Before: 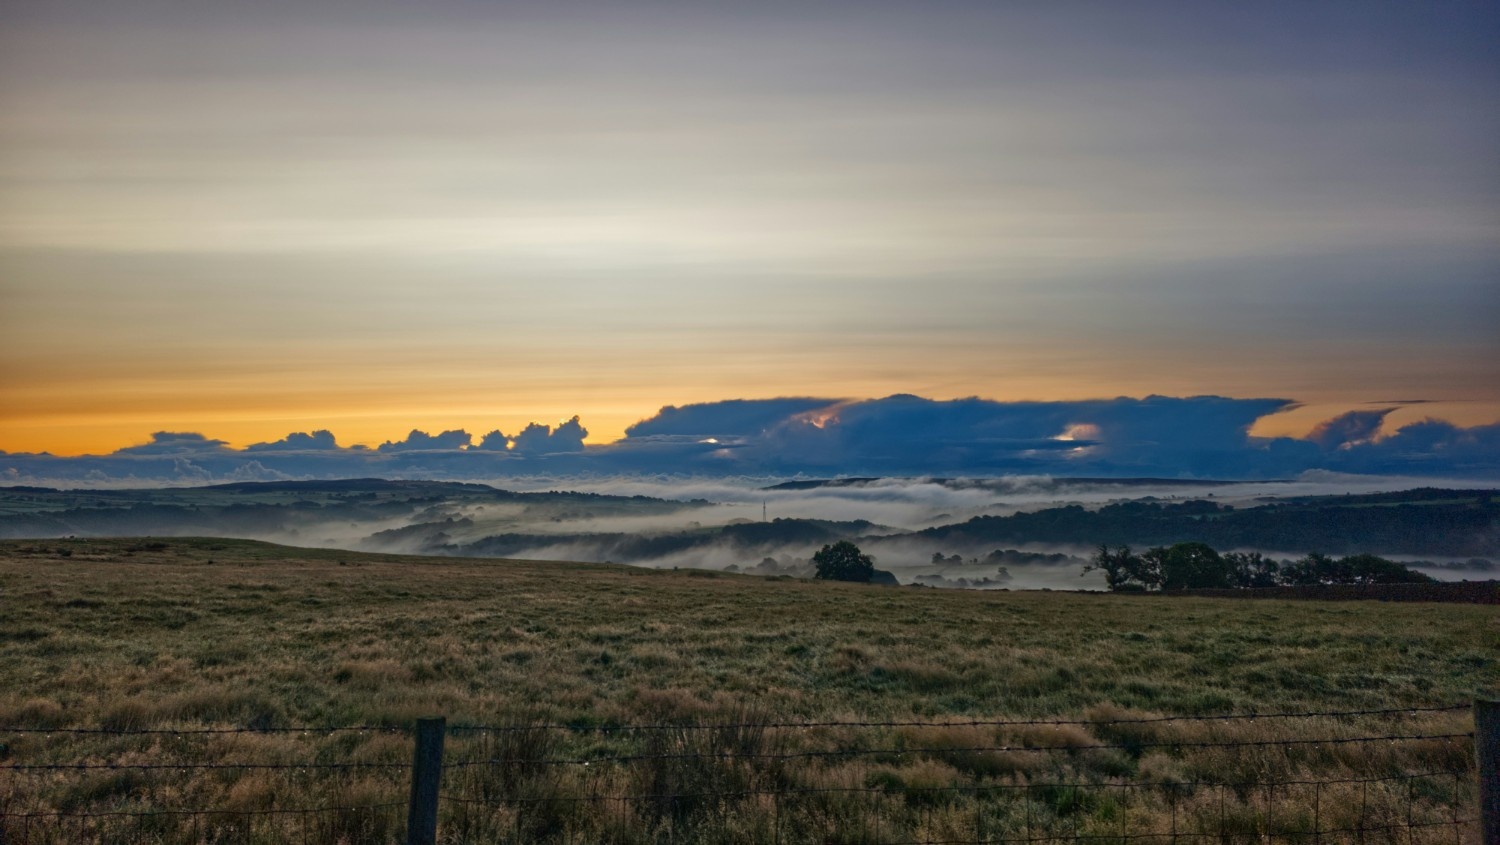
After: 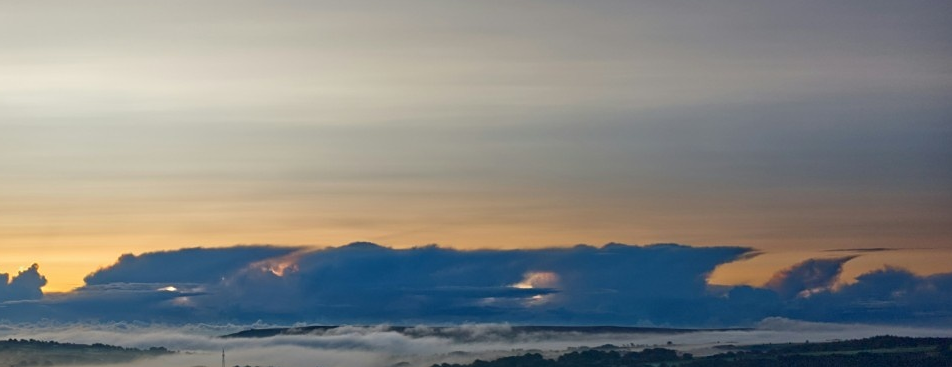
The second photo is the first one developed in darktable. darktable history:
sharpen: amount 0.211
crop: left 36.068%, top 18.067%, right 0.453%, bottom 38.433%
